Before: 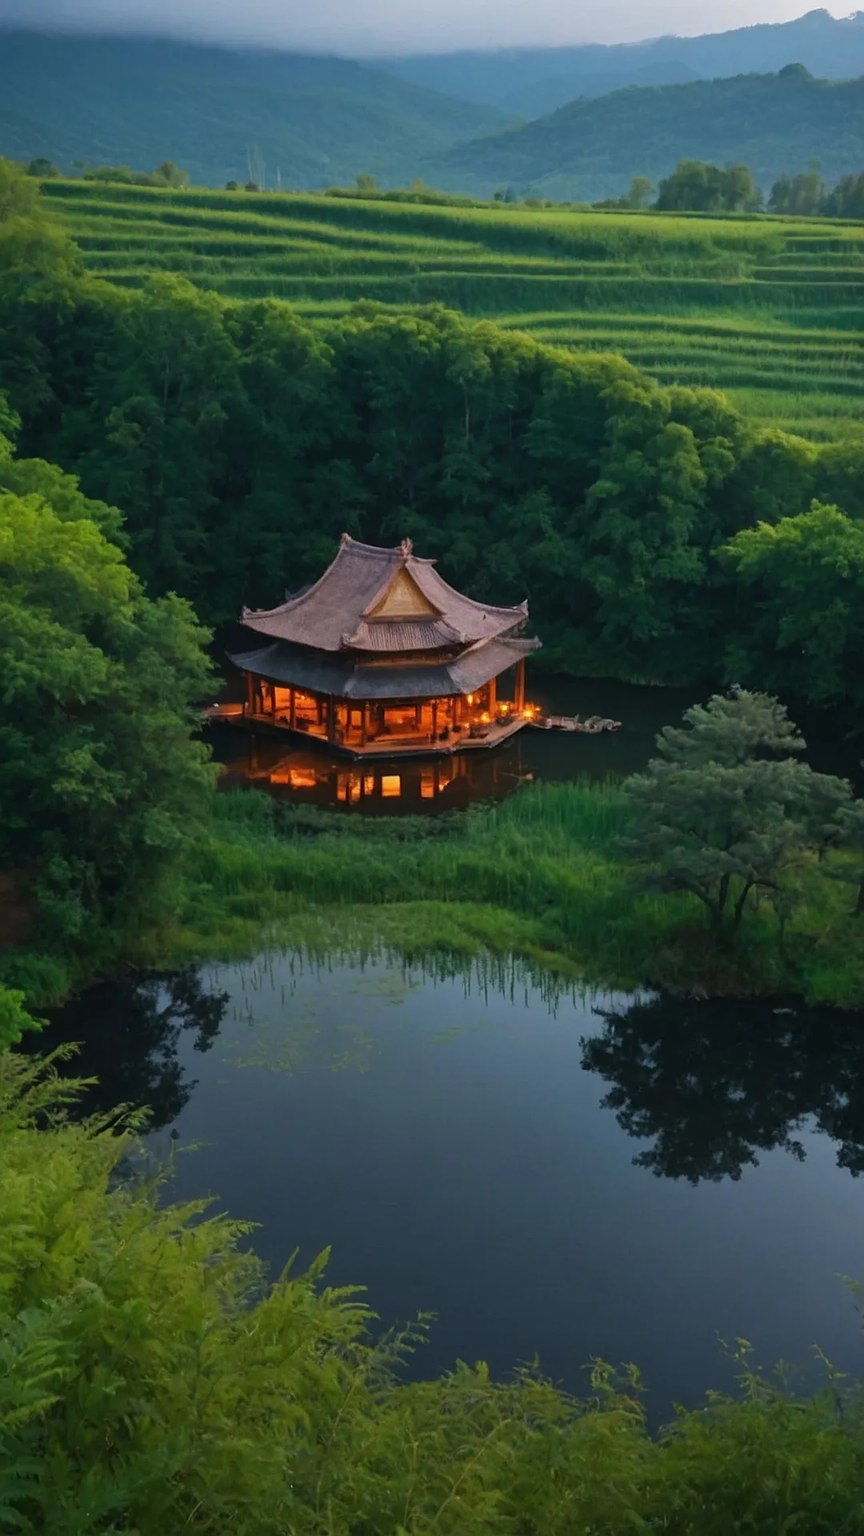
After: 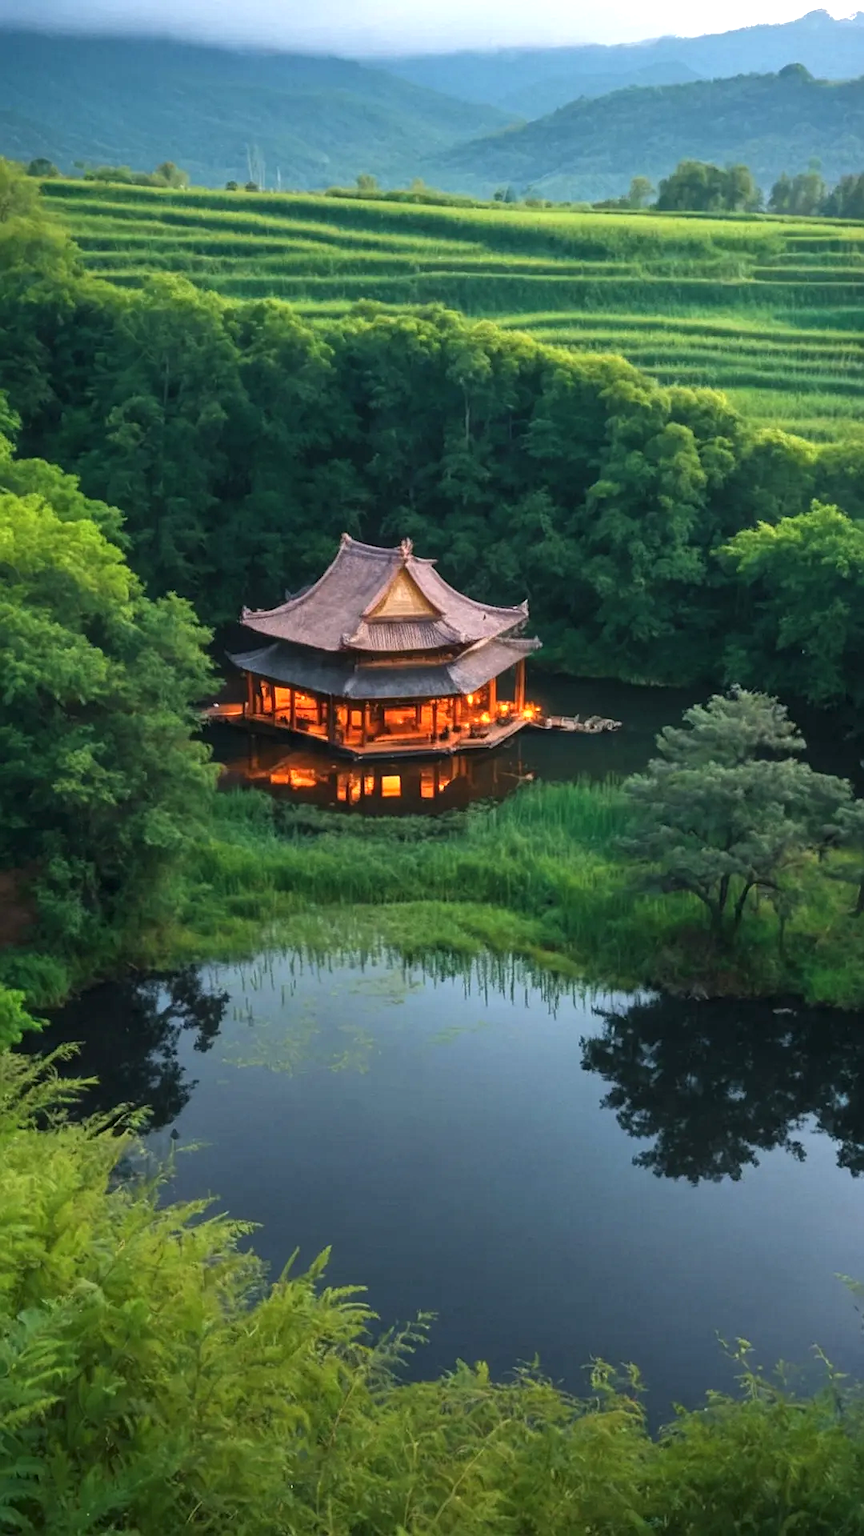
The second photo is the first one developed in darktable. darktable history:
exposure: black level correction 0, exposure 0.9 EV, compensate highlight preservation false
local contrast: on, module defaults
